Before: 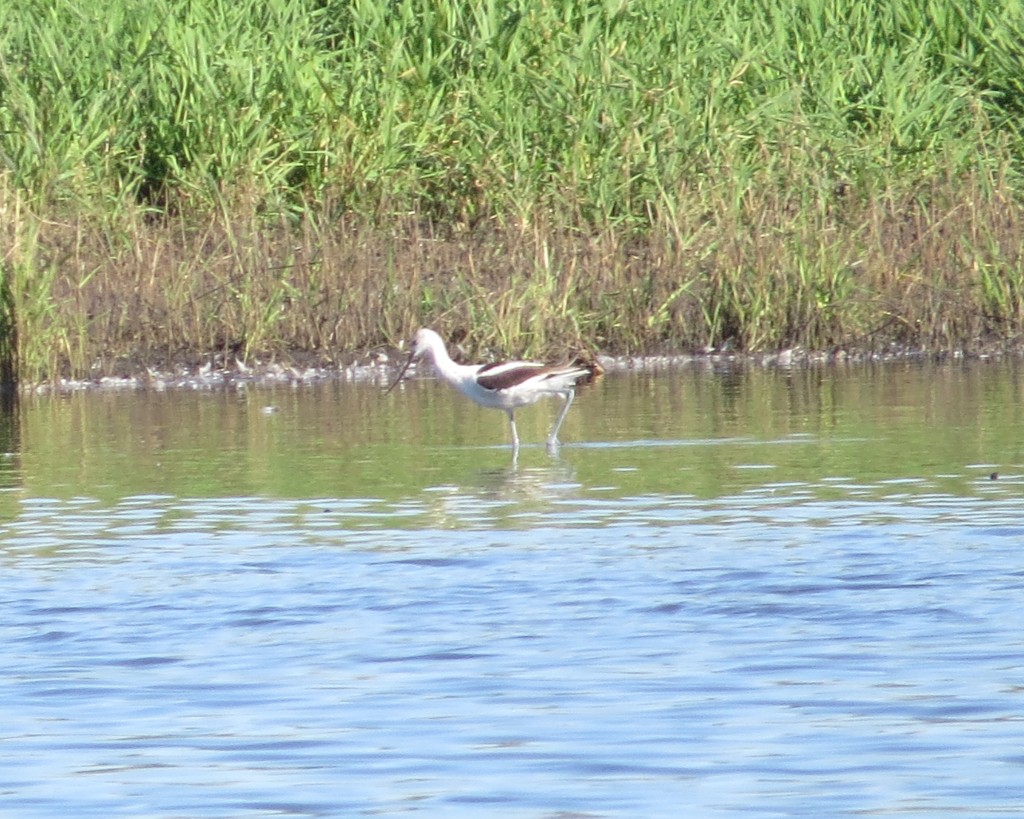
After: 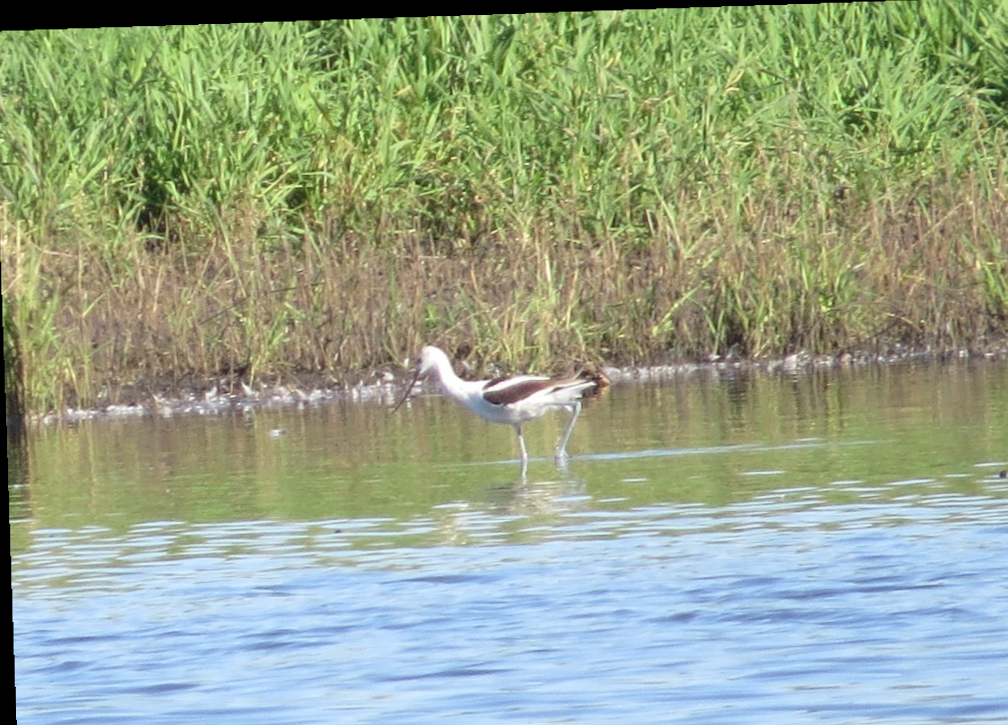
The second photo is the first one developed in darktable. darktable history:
crop and rotate: angle 0.2°, left 0.275%, right 3.127%, bottom 14.18%
rotate and perspective: rotation -1.75°, automatic cropping off
